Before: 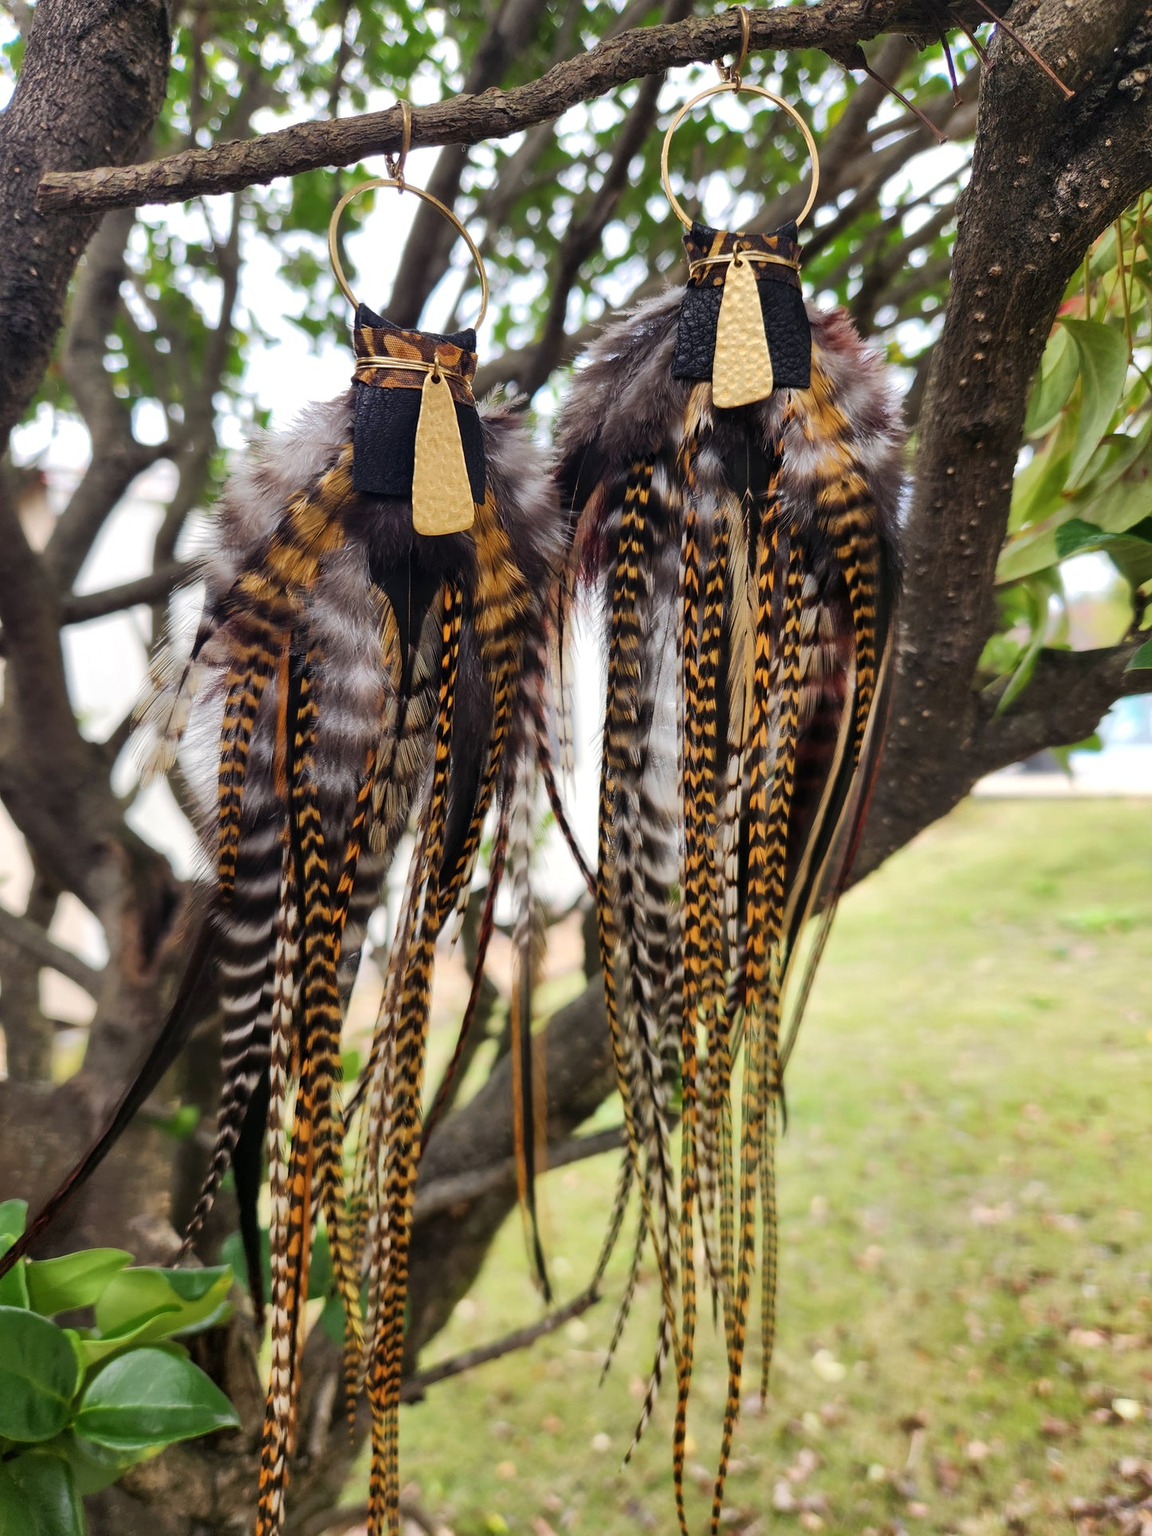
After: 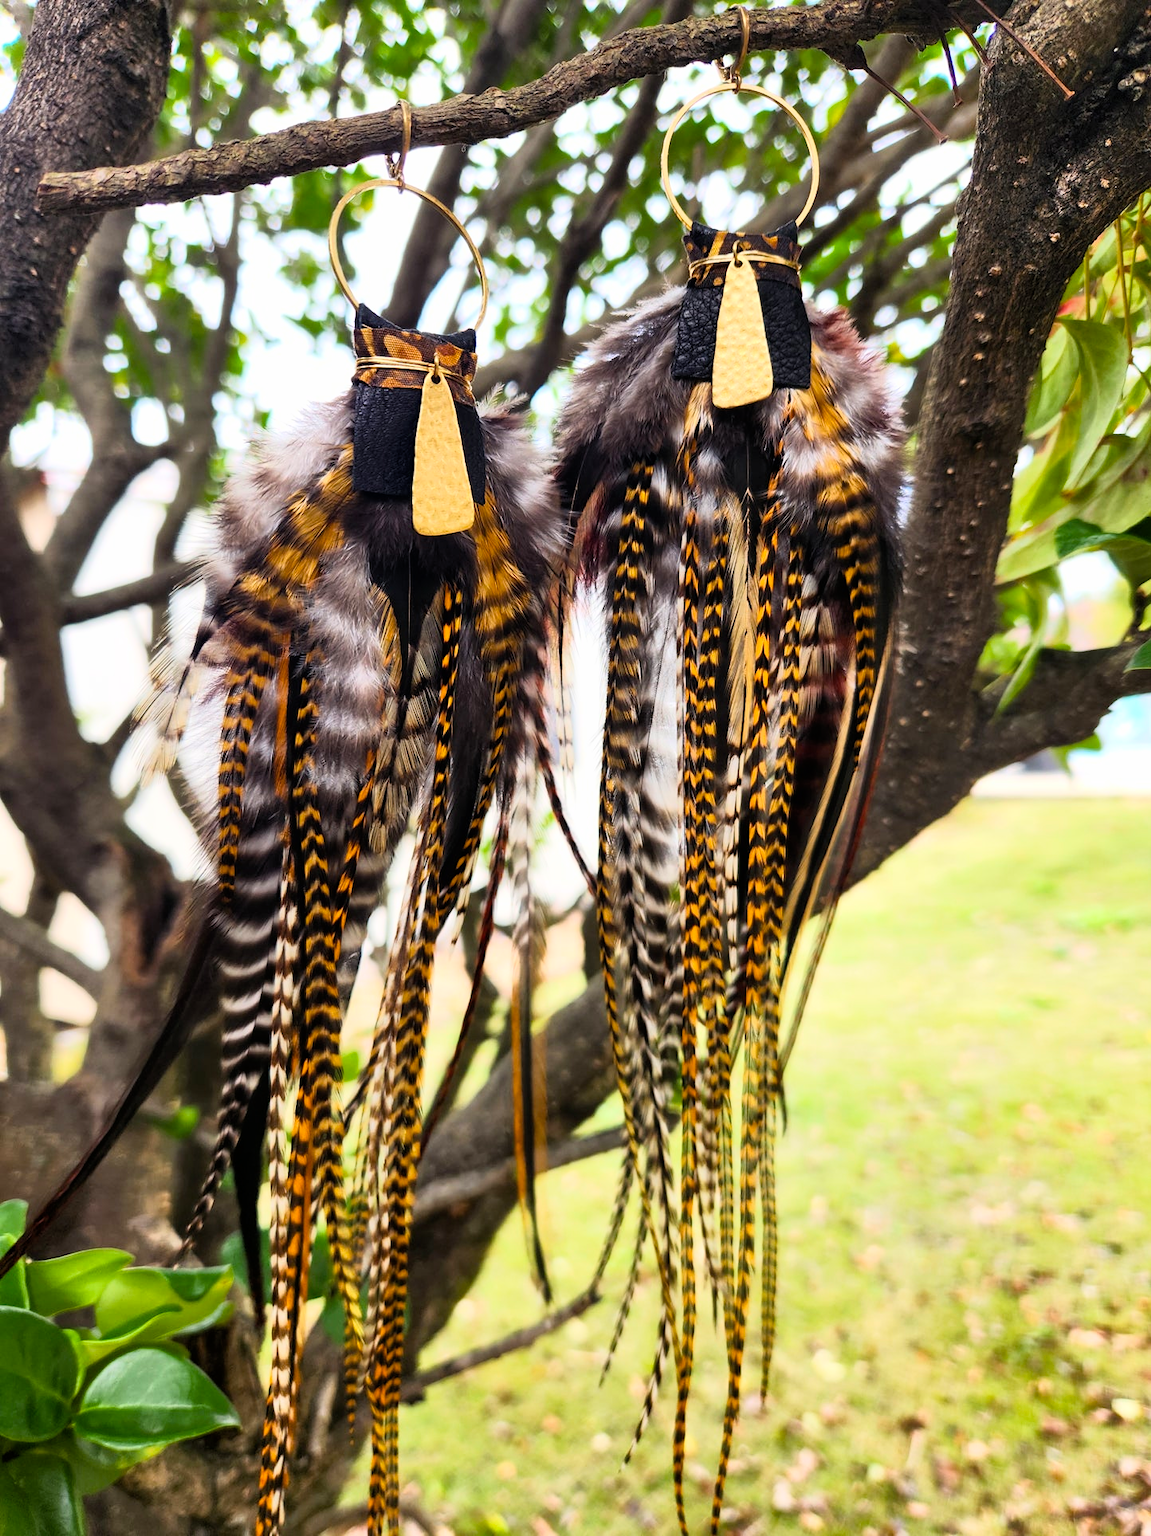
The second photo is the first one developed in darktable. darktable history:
base curve: curves: ch0 [(0, 0) (0.005, 0.002) (0.193, 0.295) (0.399, 0.664) (0.75, 0.928) (1, 1)]
color balance rgb: linear chroma grading › shadows -8%, linear chroma grading › global chroma 10%, perceptual saturation grading › global saturation 2%, perceptual saturation grading › highlights -2%, perceptual saturation grading › mid-tones 4%, perceptual saturation grading › shadows 8%, perceptual brilliance grading › global brilliance 2%, perceptual brilliance grading › highlights -4%, global vibrance 16%, saturation formula JzAzBz (2021)
